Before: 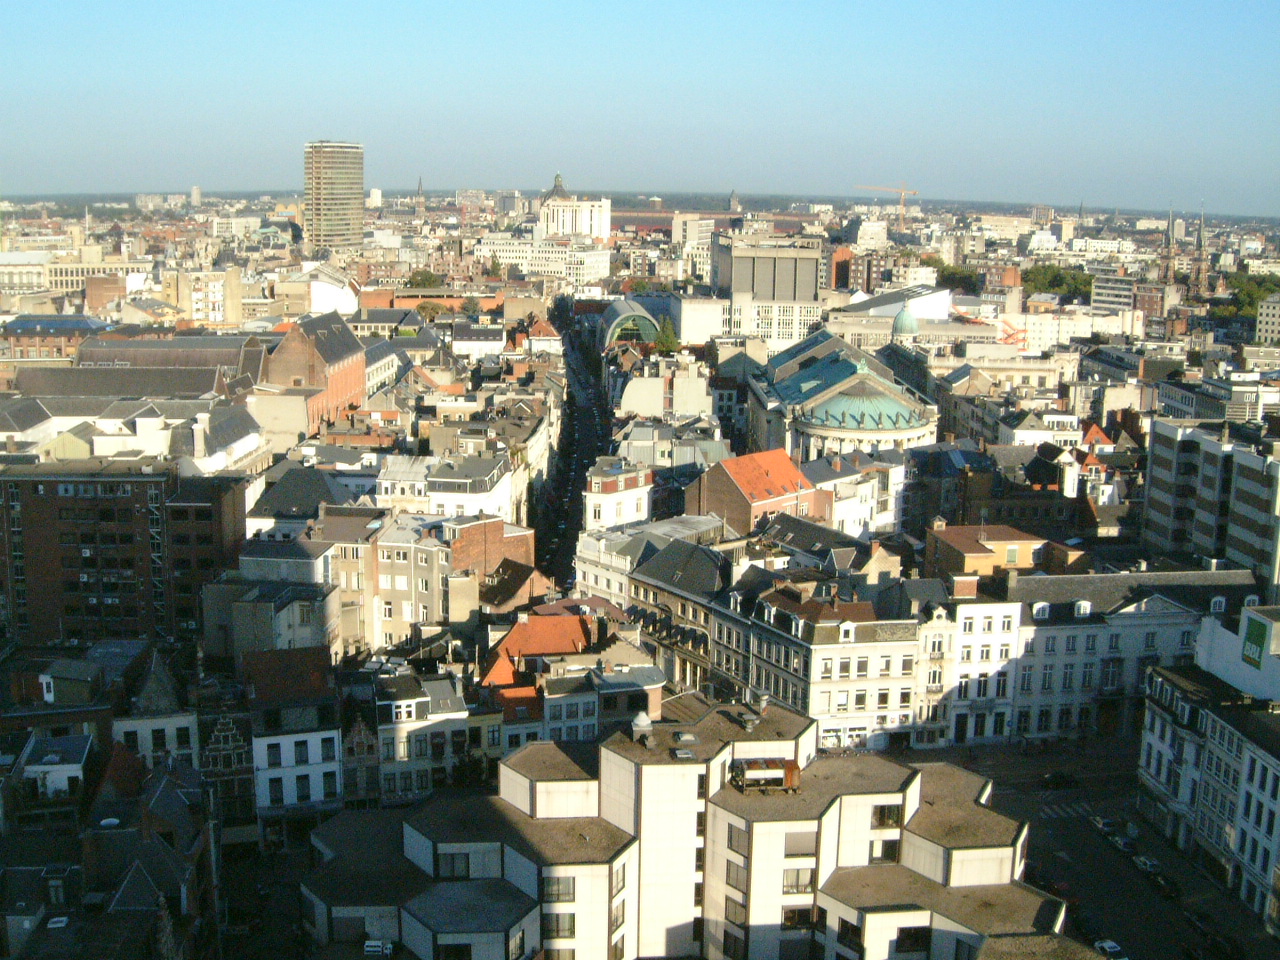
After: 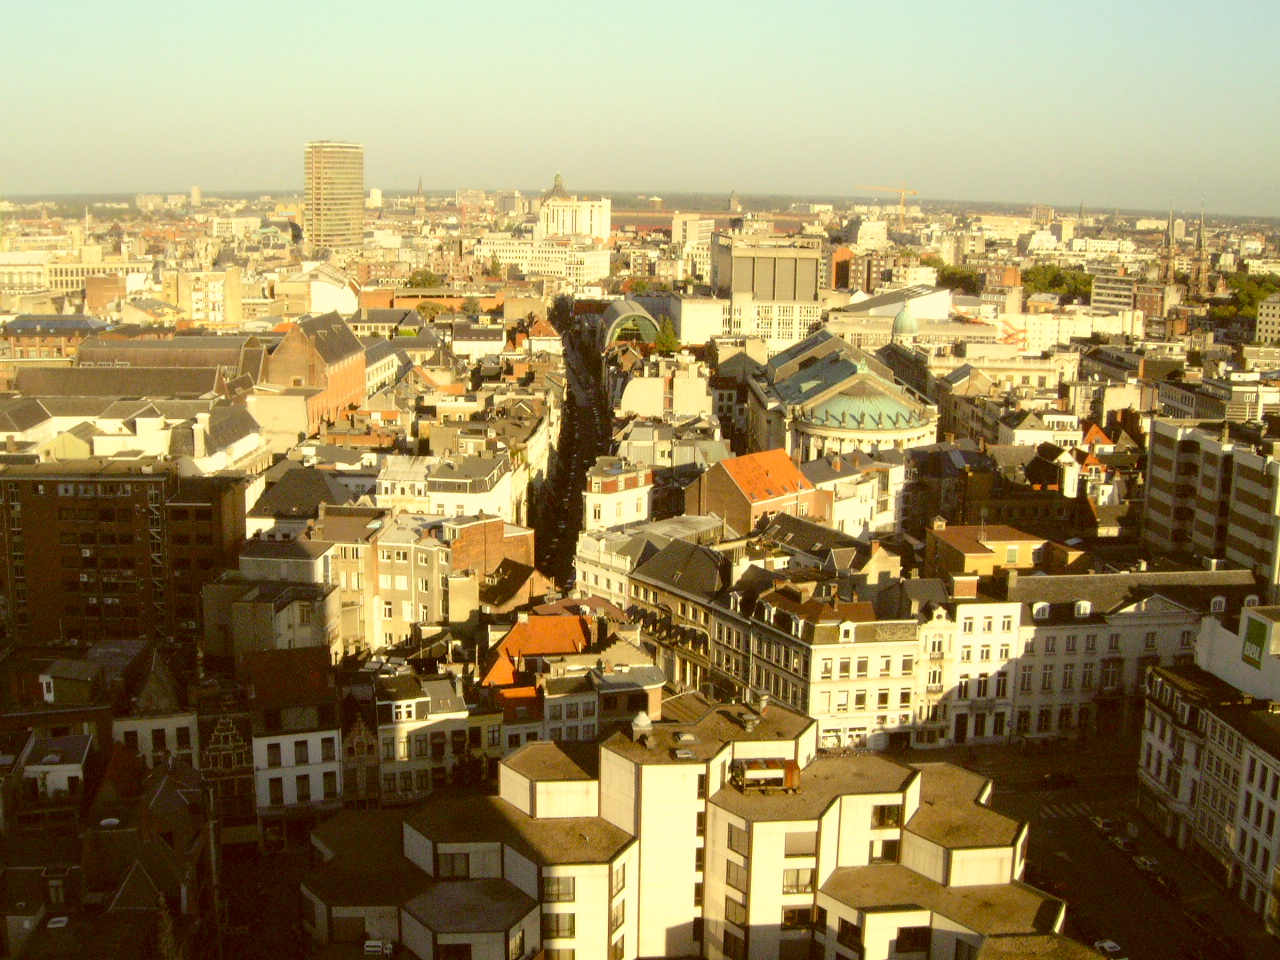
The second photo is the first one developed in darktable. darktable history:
shadows and highlights: shadows -23.08, highlights 46.15, soften with gaussian
color correction: highlights a* 1.12, highlights b* 24.26, shadows a* 15.58, shadows b* 24.26
